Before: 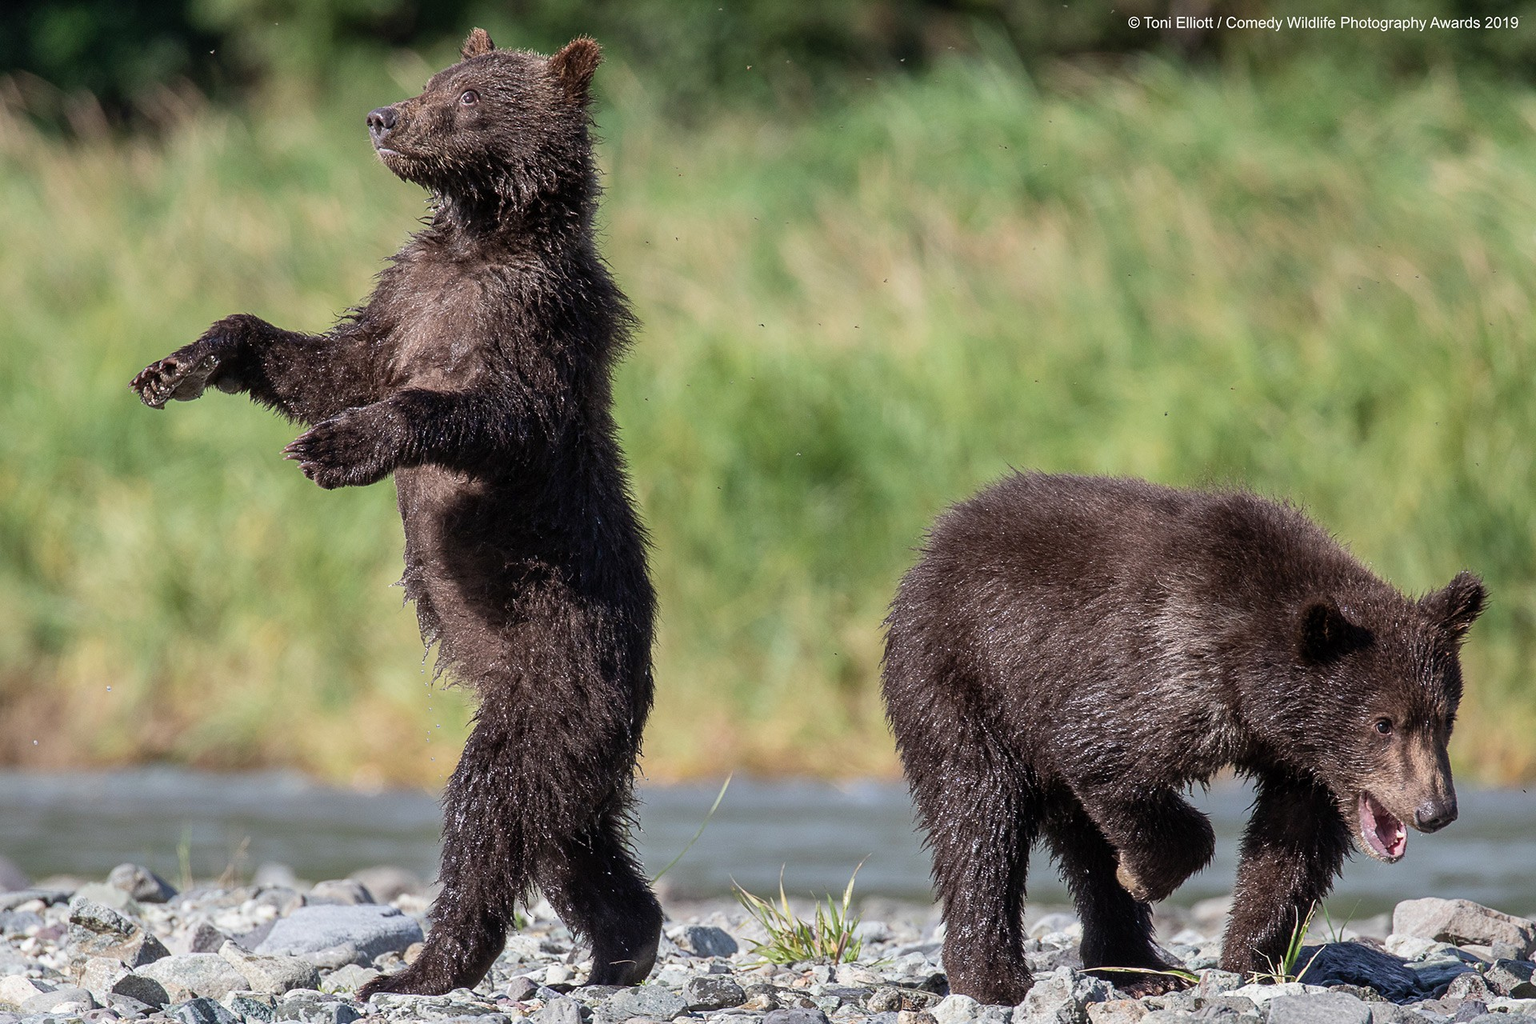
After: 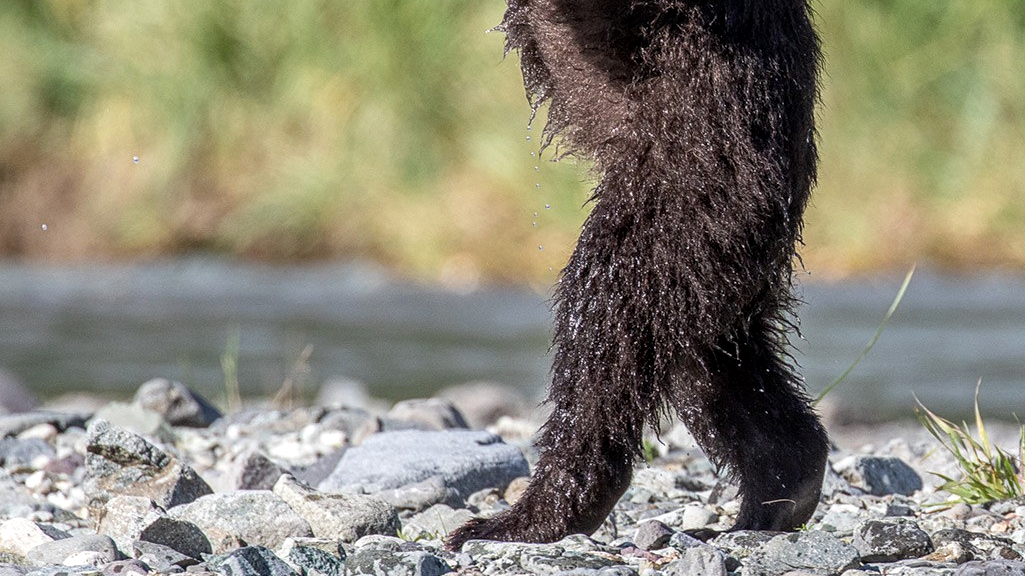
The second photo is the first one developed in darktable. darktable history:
crop and rotate: top 54.778%, right 46.61%, bottom 0.159%
local contrast: highlights 61%, detail 143%, midtone range 0.428
